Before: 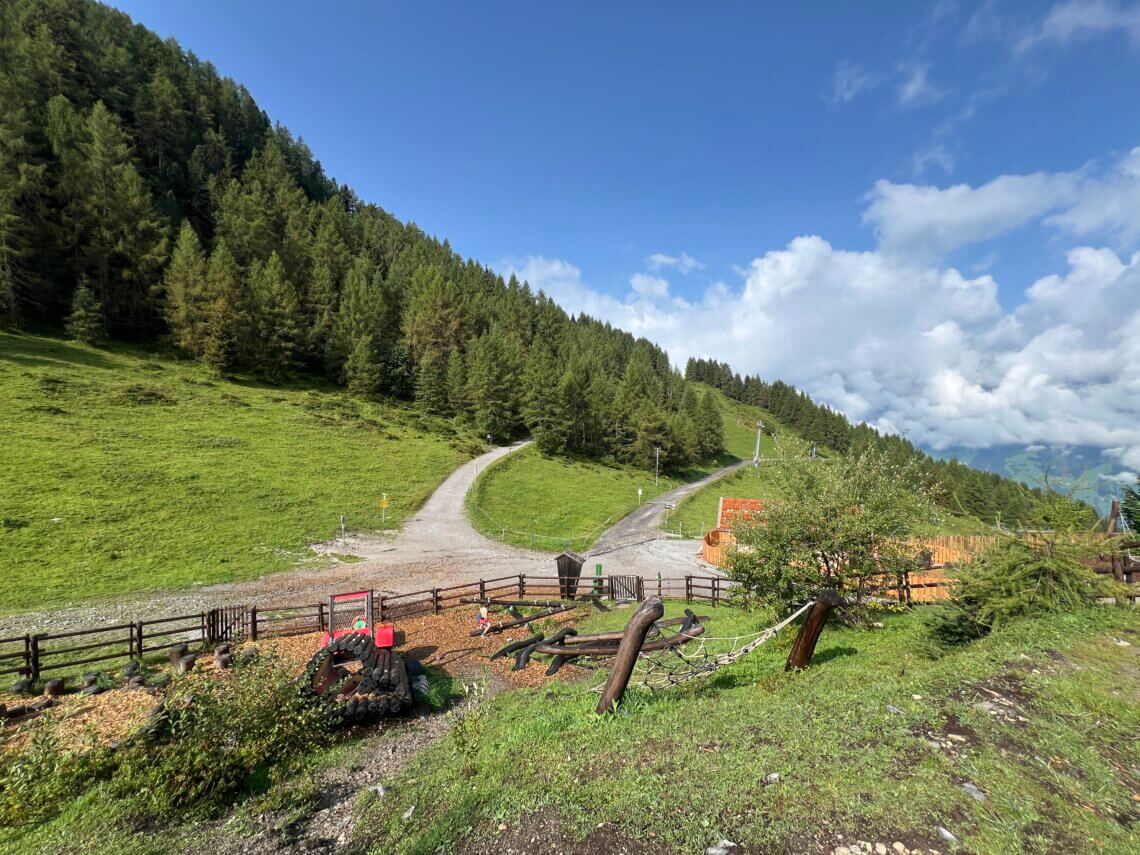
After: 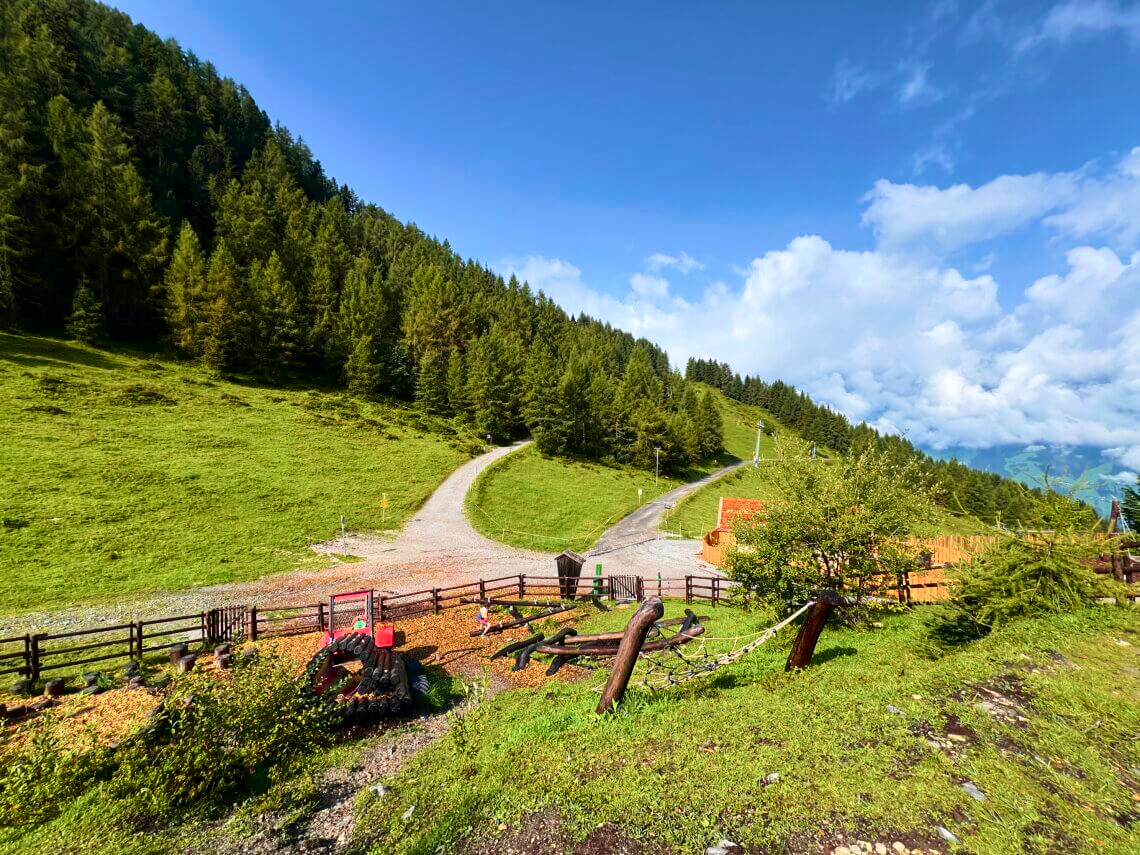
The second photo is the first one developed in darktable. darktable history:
velvia: strength 50%
tone curve: curves: ch0 [(0, 0) (0.126, 0.061) (0.338, 0.285) (0.494, 0.518) (0.703, 0.762) (1, 1)]; ch1 [(0, 0) (0.364, 0.322) (0.443, 0.441) (0.5, 0.501) (0.55, 0.578) (1, 1)]; ch2 [(0, 0) (0.44, 0.424) (0.501, 0.499) (0.557, 0.564) (0.613, 0.682) (0.707, 0.746) (1, 1)], color space Lab, independent channels, preserve colors none
